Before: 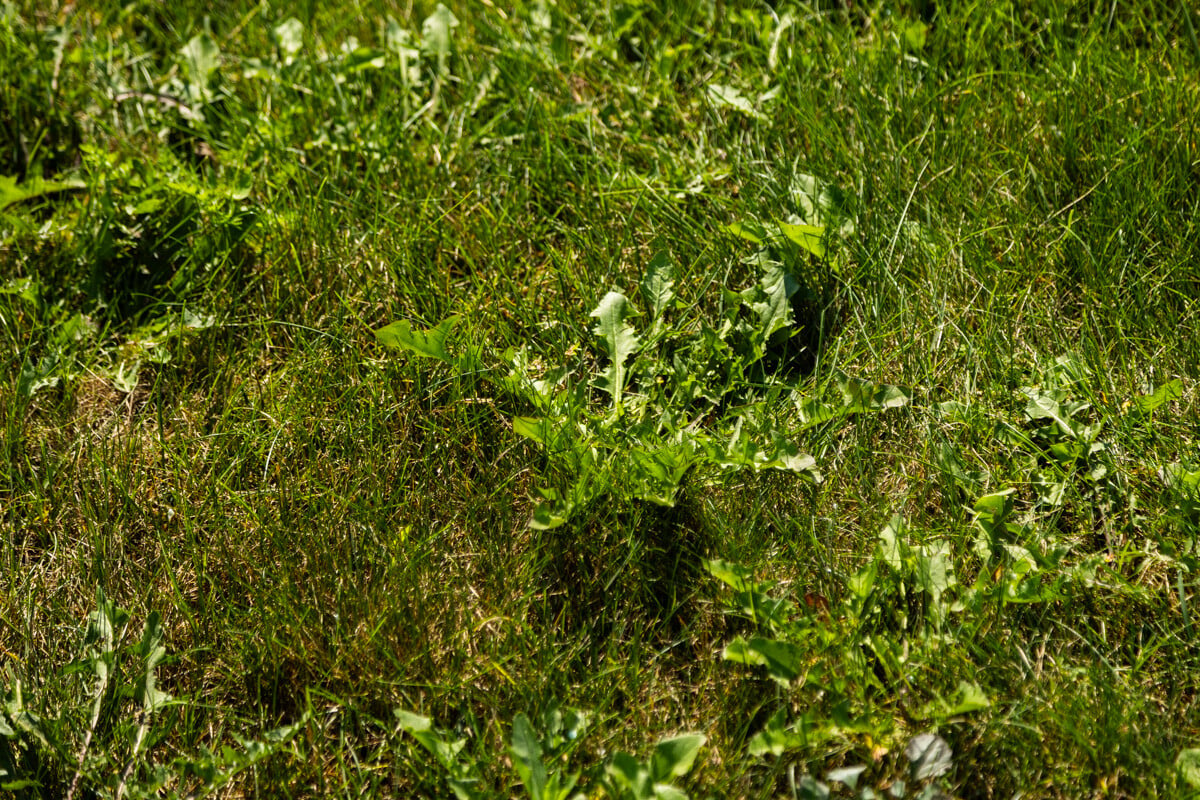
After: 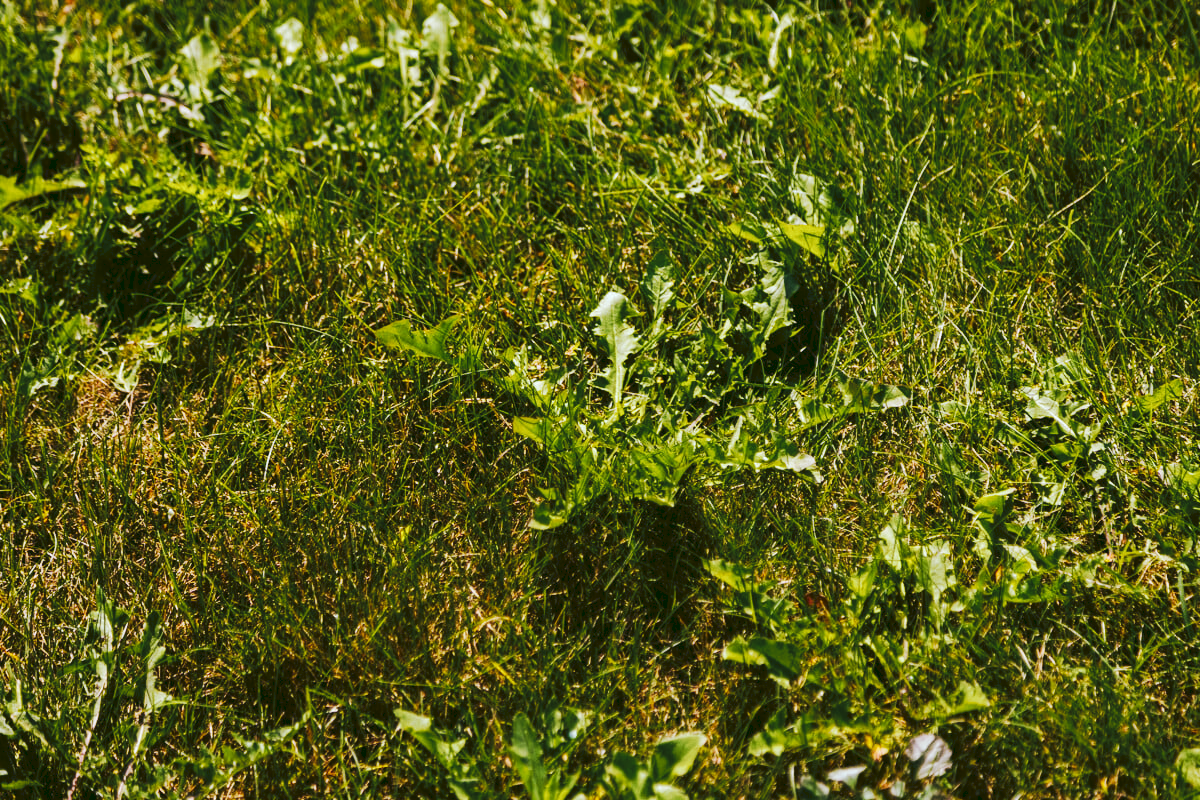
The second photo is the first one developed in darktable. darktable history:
tone curve: curves: ch0 [(0, 0) (0.003, 0.062) (0.011, 0.07) (0.025, 0.083) (0.044, 0.094) (0.069, 0.105) (0.1, 0.117) (0.136, 0.136) (0.177, 0.164) (0.224, 0.201) (0.277, 0.256) (0.335, 0.335) (0.399, 0.424) (0.468, 0.529) (0.543, 0.641) (0.623, 0.725) (0.709, 0.787) (0.801, 0.849) (0.898, 0.917) (1, 1)], preserve colors none
color look up table: target L [91.26, 92.22, 86.76, 83.76, 84.01, 72.63, 62.45, 62.84, 51.55, 53.57, 45.81, 33.4, 15.84, 200.43, 89.46, 76.17, 75.2, 55.7, 58.67, 62.24, 55.54, 48.85, 30.57, 31.72, 29.94, 25.39, 22.91, 6.591, 82.42, 84.3, 70.67, 68.17, 68.04, 60.71, 68.11, 57.44, 53.6, 46.26, 38.33, 35.61, 36.38, 35.21, 11.38, 2.757, 86.61, 57.66, 56.44, 37.69, 4.498], target a [-31.51, -12.47, -13.81, -56.26, -27.48, -23.98, -45.56, -35.33, -14.91, -2.971, -13.35, -27.7, -23.13, 0, 2.741, 32.63, 7.742, 57.6, 34.1, 34.29, 27.43, 66.01, 43.32, 11.43, 6.856, 34.37, 39.89, 18.12, 7.534, 25.28, 8.753, 33.37, 32.76, 62.81, 61.92, 80.16, 14.22, 7.881, 48.07, 46.93, 35.1, 52.01, 21.6, 0.294, -22.66, -19.92, 2.556, -8.204, -10.34], target b [80.6, 63.43, 8.134, 15.05, -12.27, 45.63, 52.28, 19.84, 42.53, 26.04, 0.461, 38.61, 26.37, 0, -8.428, -10.89, 71.34, 21.13, -1.99, 24.82, 50.26, 51.04, 36.49, 49.87, 14.66, 42.56, 12.15, 10.43, -24.7, -23.85, -13.2, -48.7, -35.58, -25.96, -50.03, -43.07, -22.73, -69.51, 3.59, -17.8, -88.9, -66.03, -42.43, -17.49, -18.66, -42.55, -44.09, -21.99, 6.815], num patches 49
